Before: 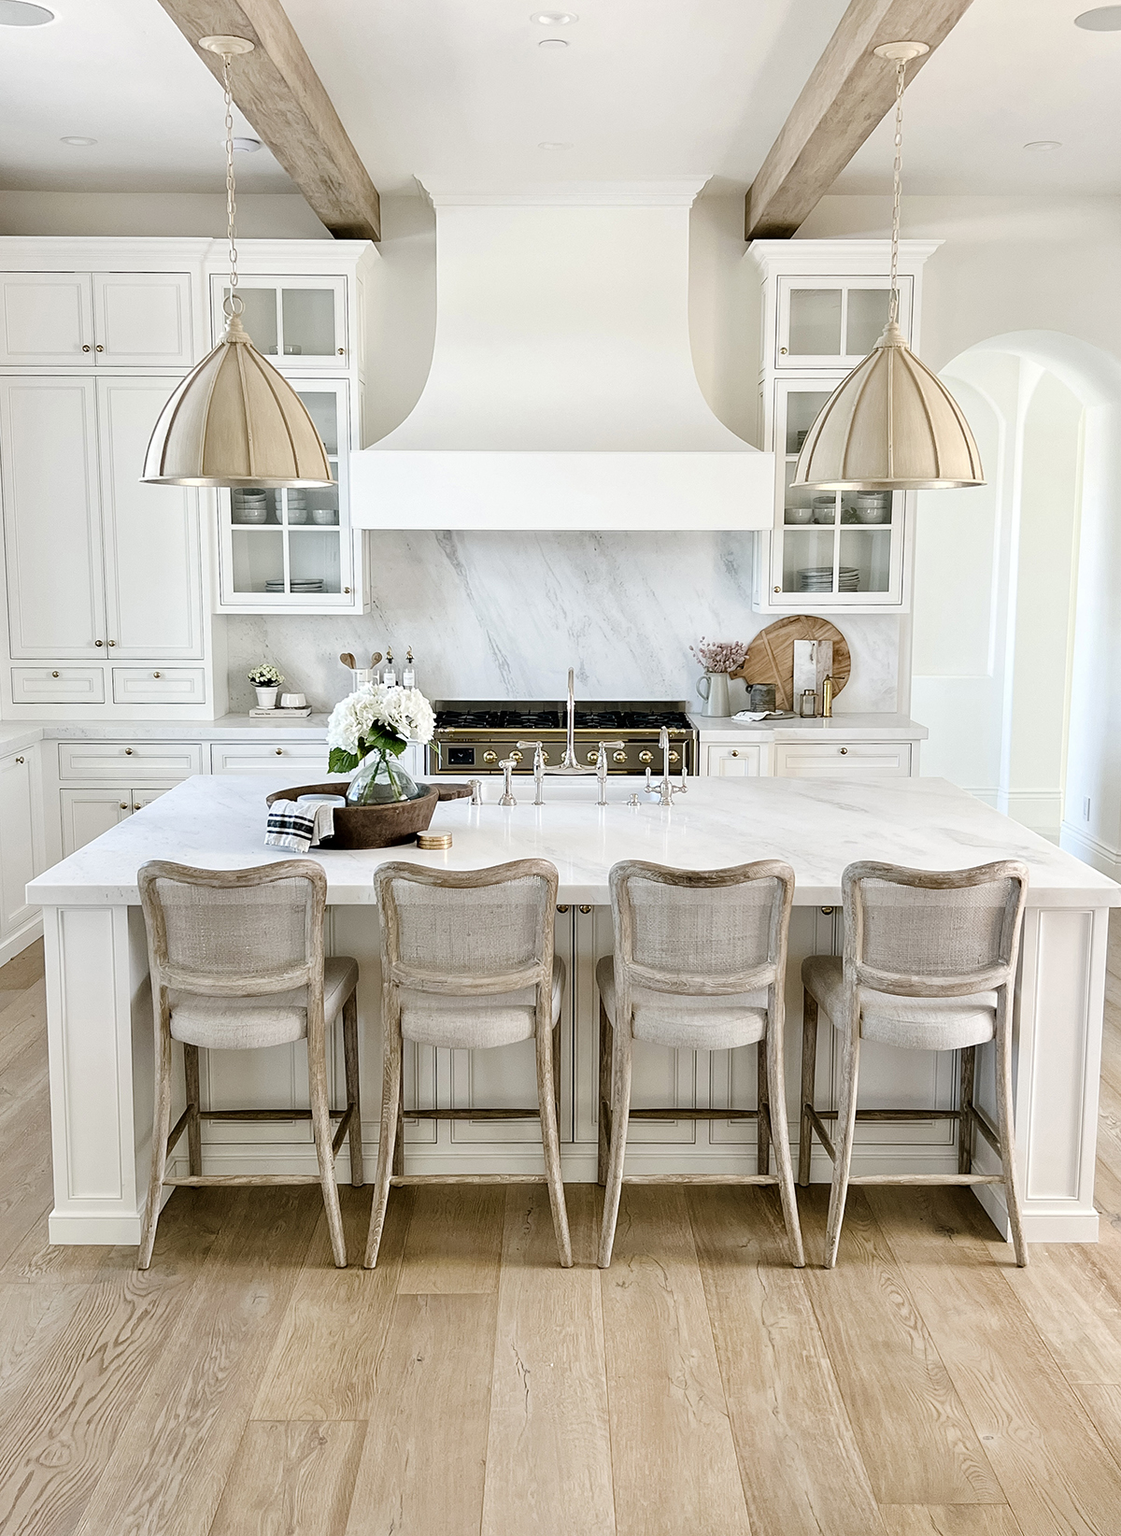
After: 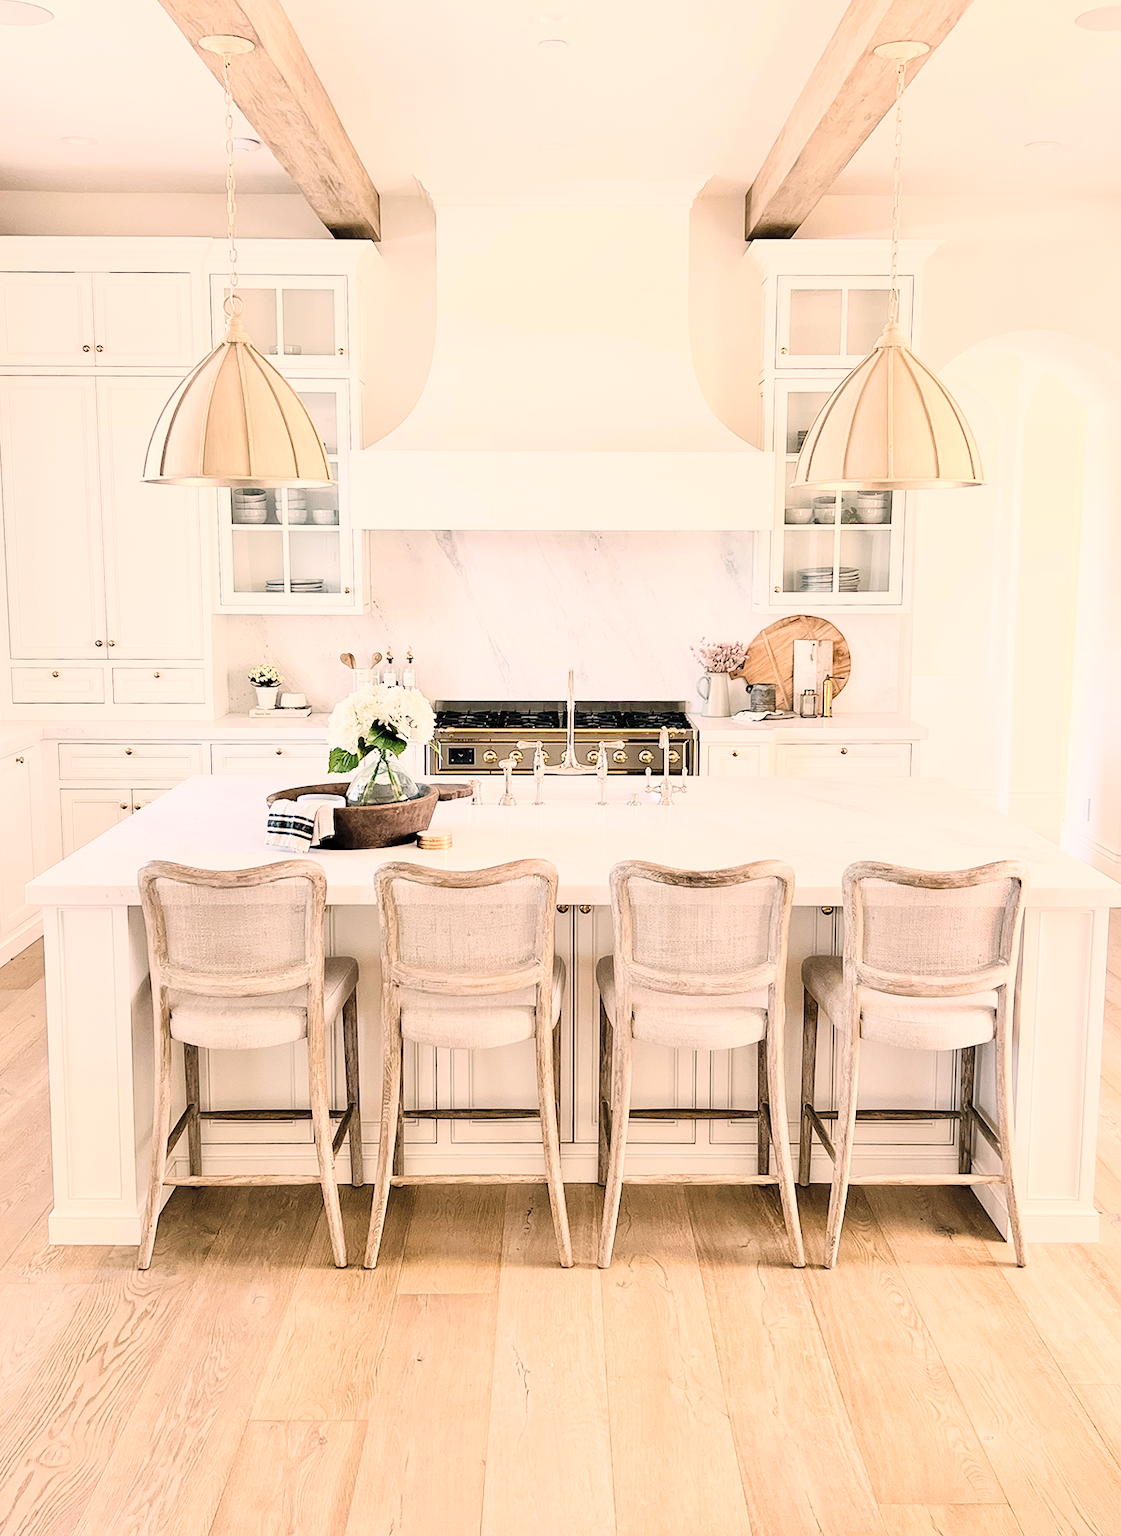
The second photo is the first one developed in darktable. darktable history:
global tonemap: drago (0.7, 100)
exposure: compensate highlight preservation false
contrast brightness saturation: contrast 0.24, brightness 0.09
white balance: red 1.127, blue 0.943
